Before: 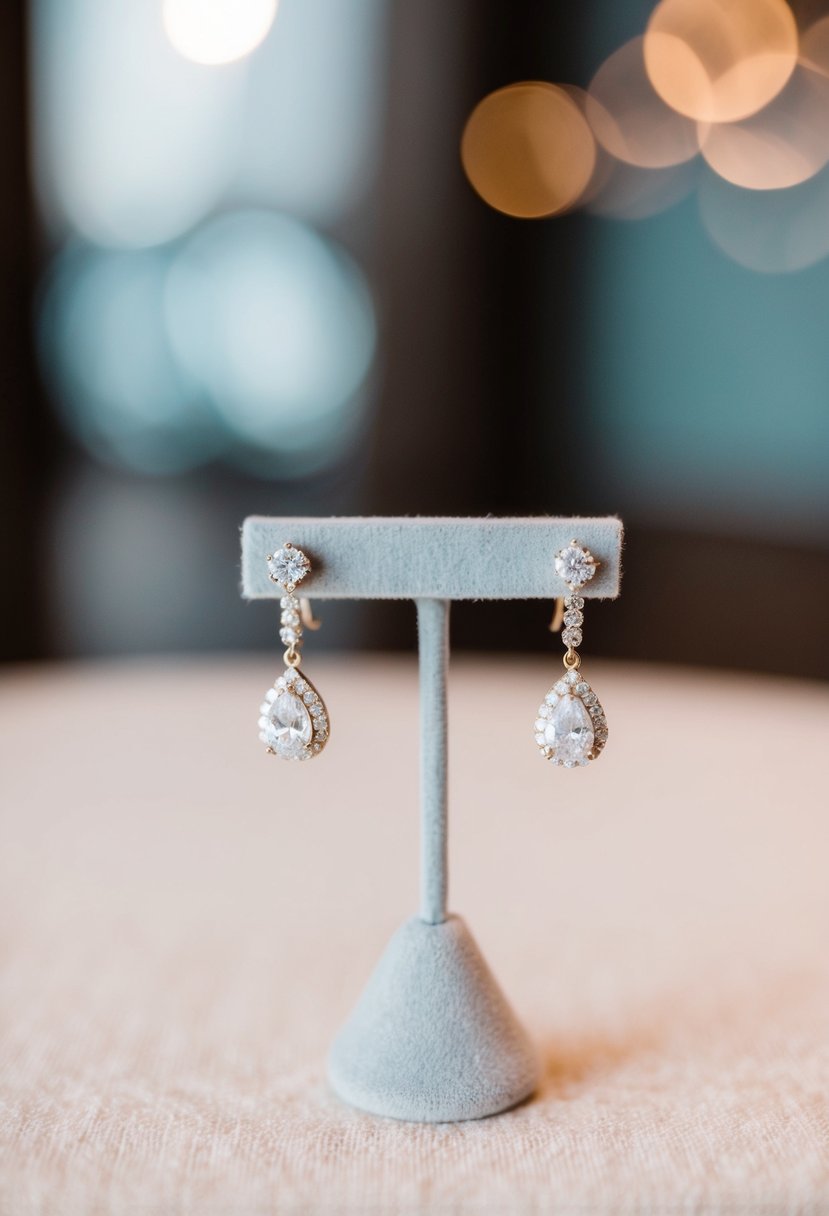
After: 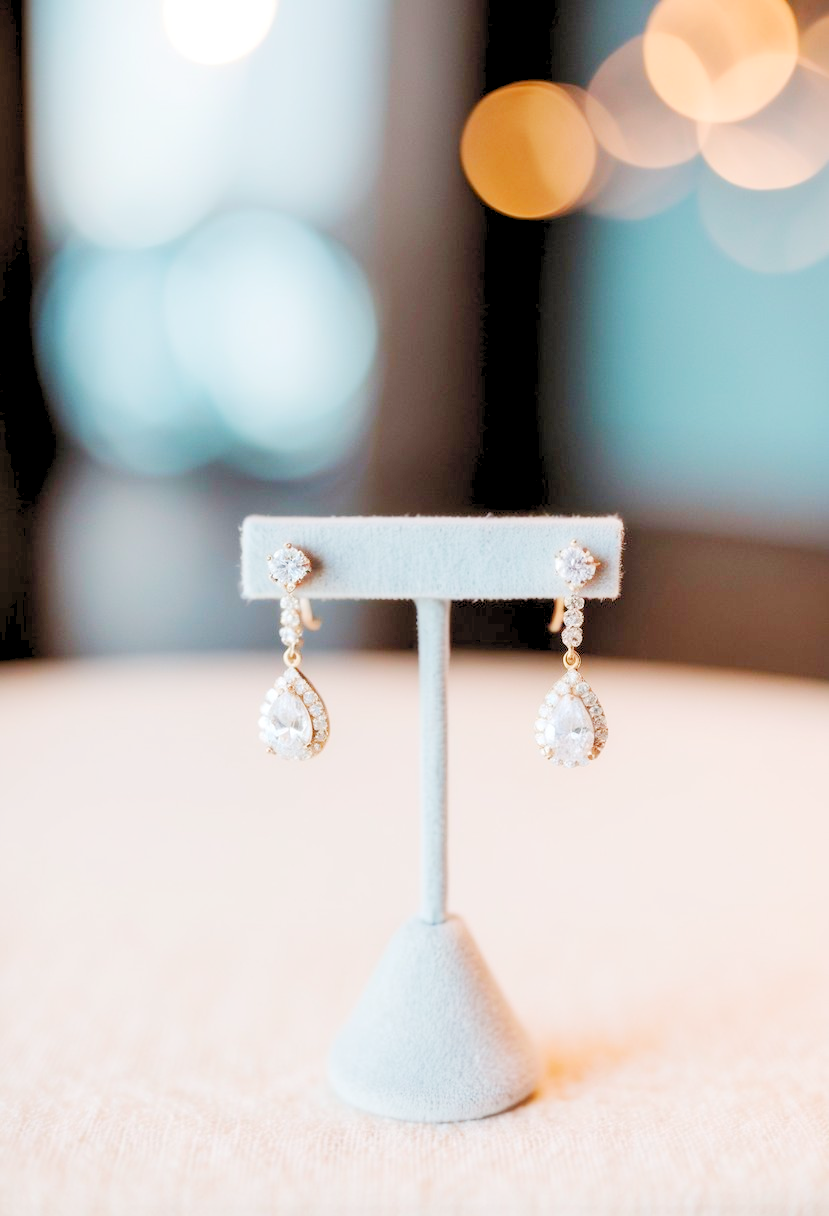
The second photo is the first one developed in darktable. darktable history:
base curve: curves: ch0 [(0, 0) (0.158, 0.273) (0.879, 0.895) (1, 1)], preserve colors none
levels: levels [0.072, 0.414, 0.976]
